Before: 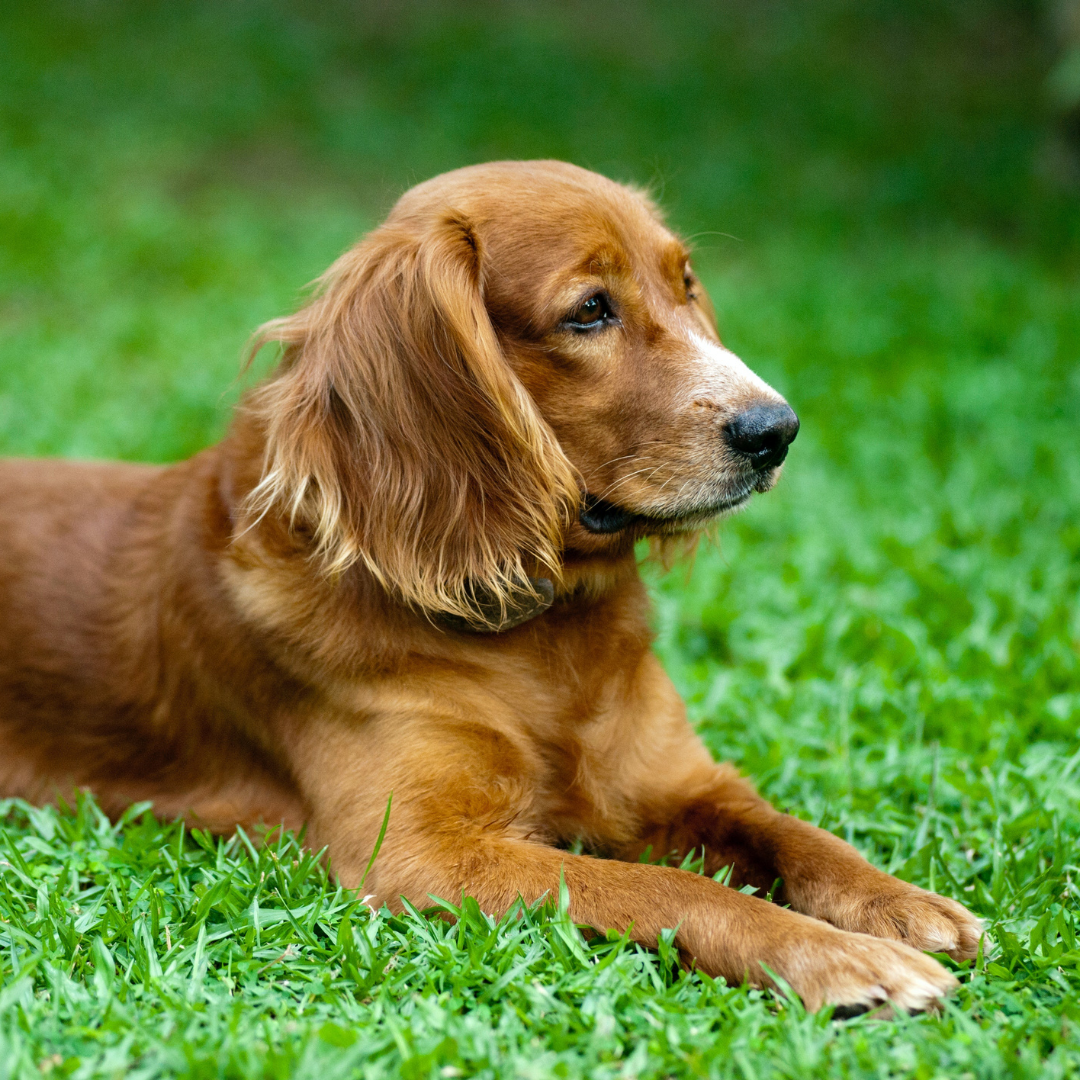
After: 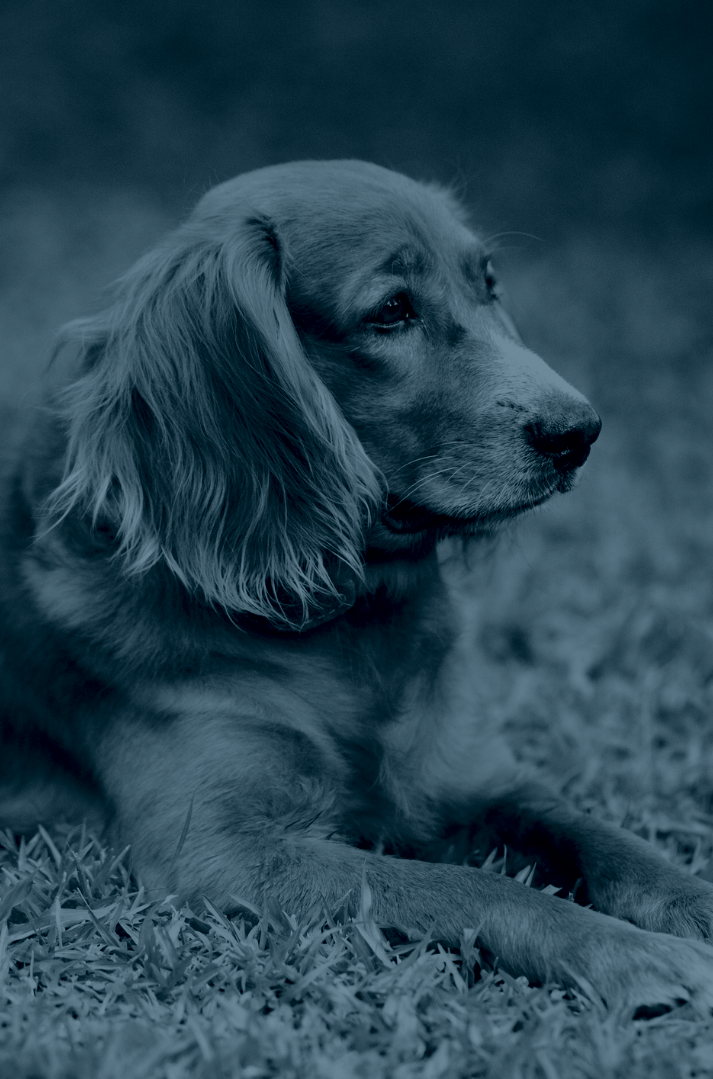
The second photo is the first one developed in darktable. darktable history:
shadows and highlights: on, module defaults
exposure: black level correction 0.001, exposure 0.191 EV, compensate highlight preservation false
colorize: hue 194.4°, saturation 29%, source mix 61.75%, lightness 3.98%, version 1
crop and rotate: left 18.442%, right 15.508%
contrast brightness saturation: contrast 0.25, saturation -0.31
